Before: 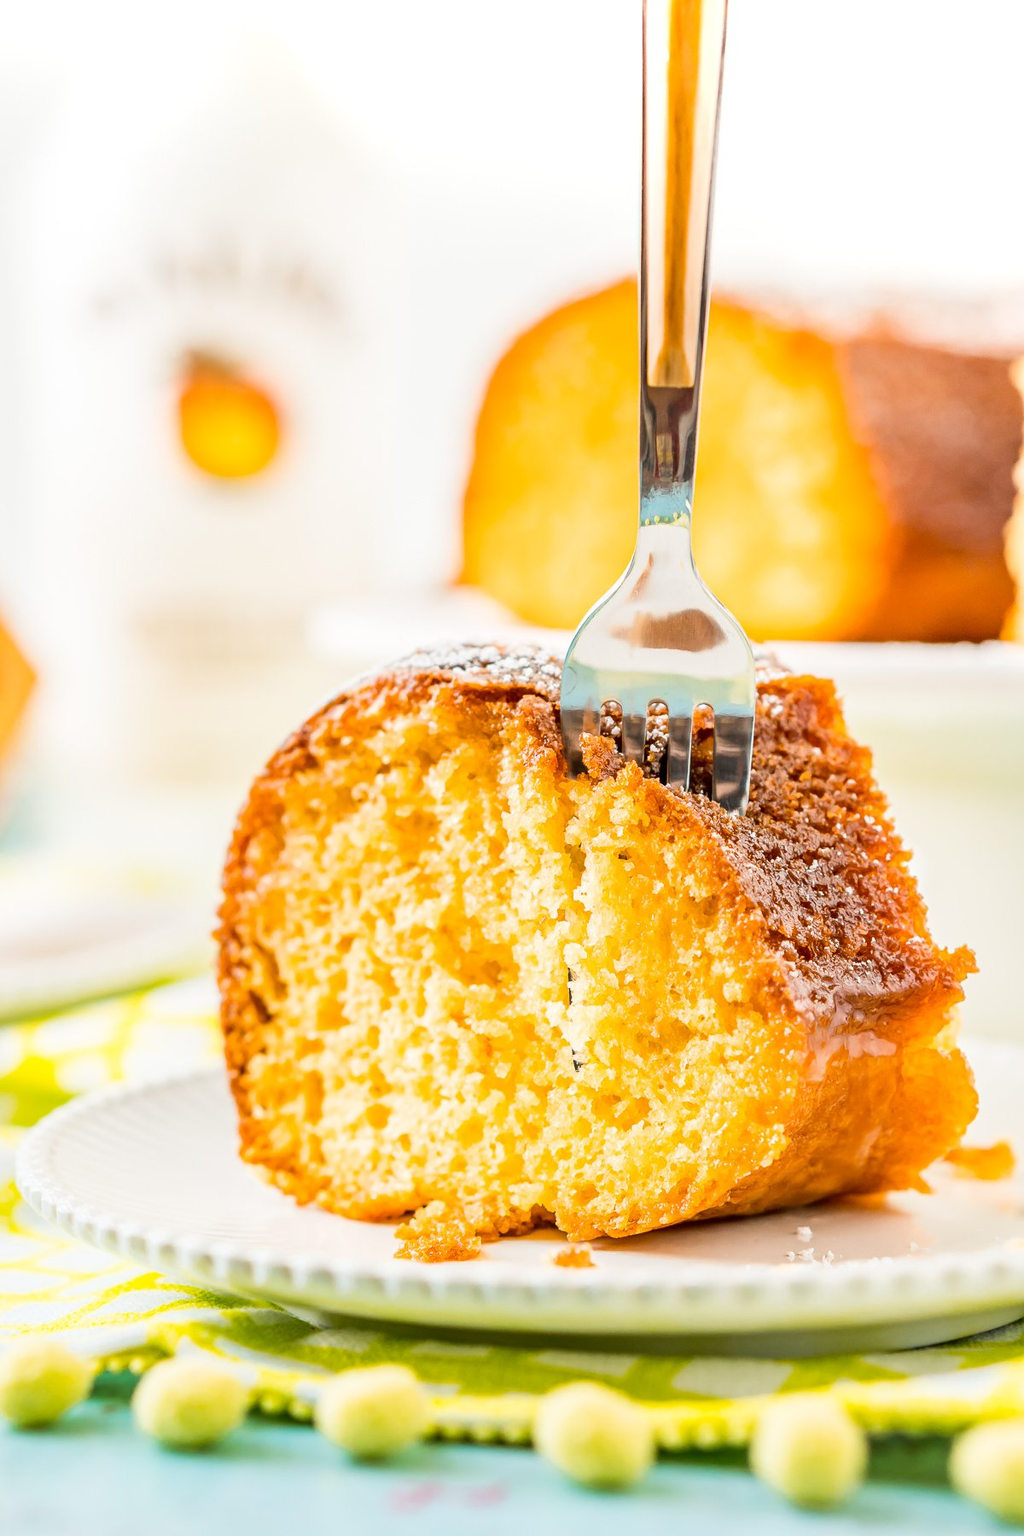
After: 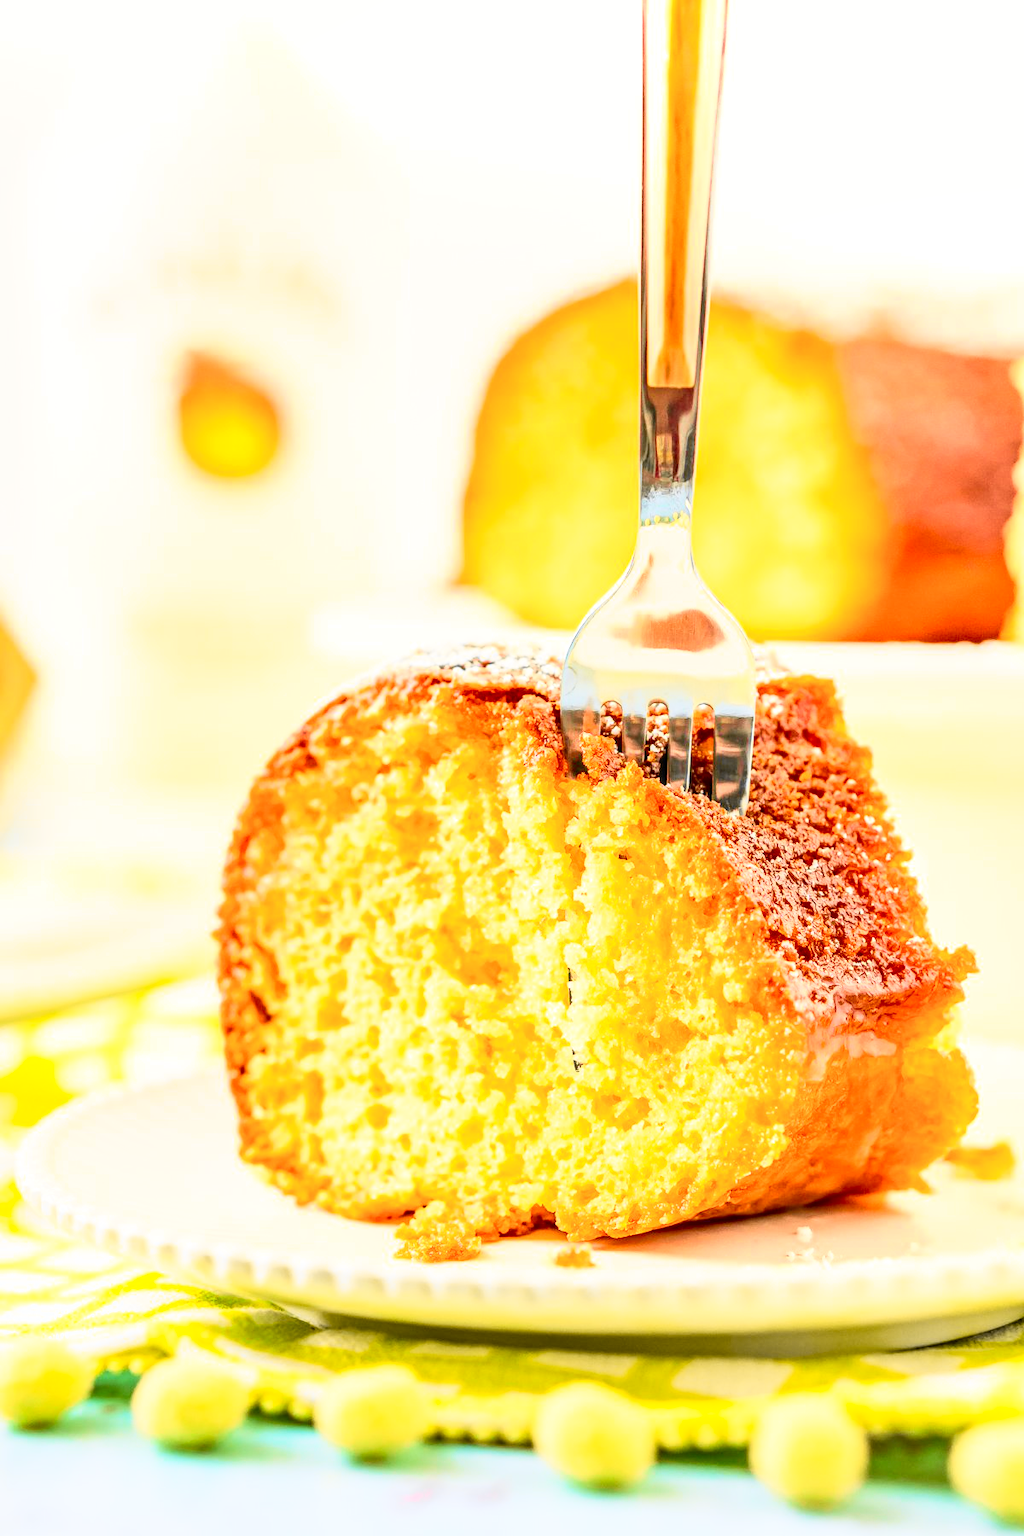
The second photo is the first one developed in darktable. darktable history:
tone curve: curves: ch0 [(0, 0.017) (0.259, 0.344) (0.593, 0.778) (0.786, 0.931) (1, 0.999)]; ch1 [(0, 0) (0.405, 0.387) (0.442, 0.47) (0.492, 0.5) (0.511, 0.503) (0.548, 0.596) (0.7, 0.795) (1, 1)]; ch2 [(0, 0) (0.411, 0.433) (0.5, 0.504) (0.535, 0.581) (1, 1)], color space Lab, independent channels, preserve colors none
local contrast: on, module defaults
